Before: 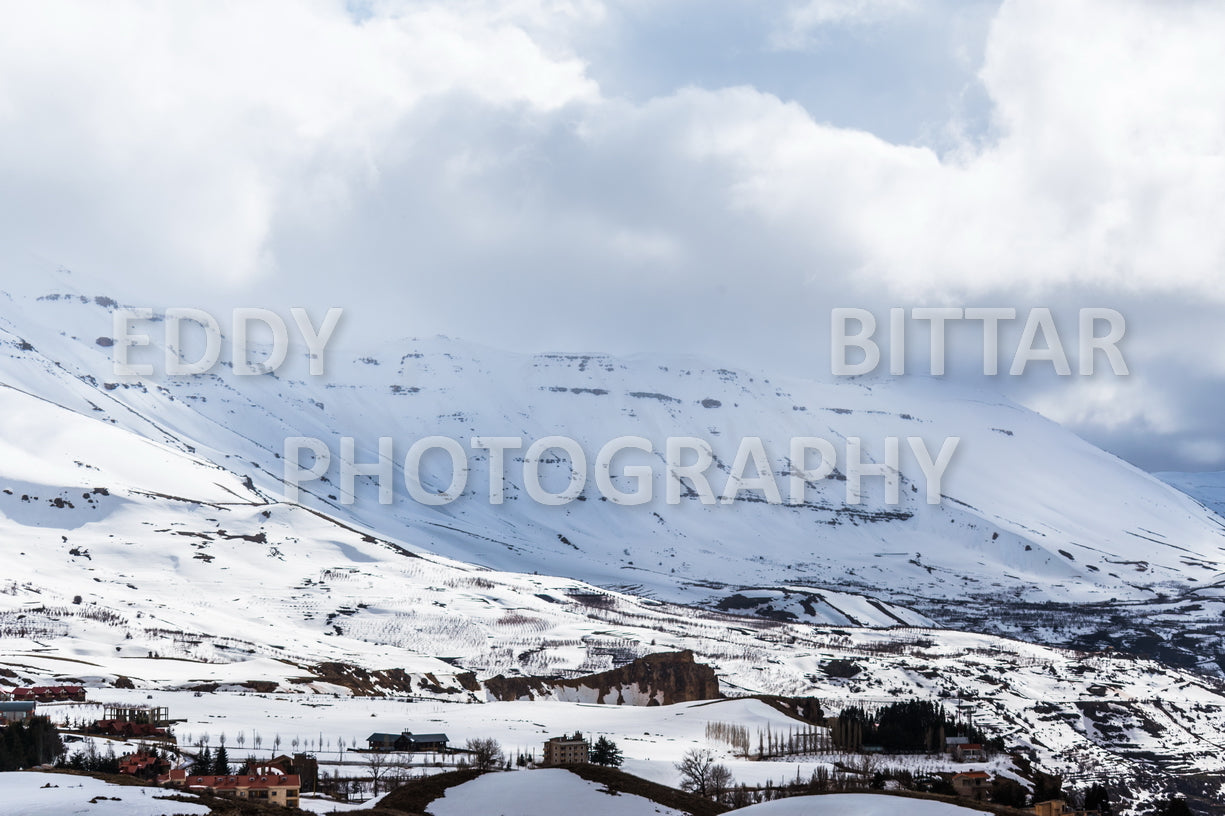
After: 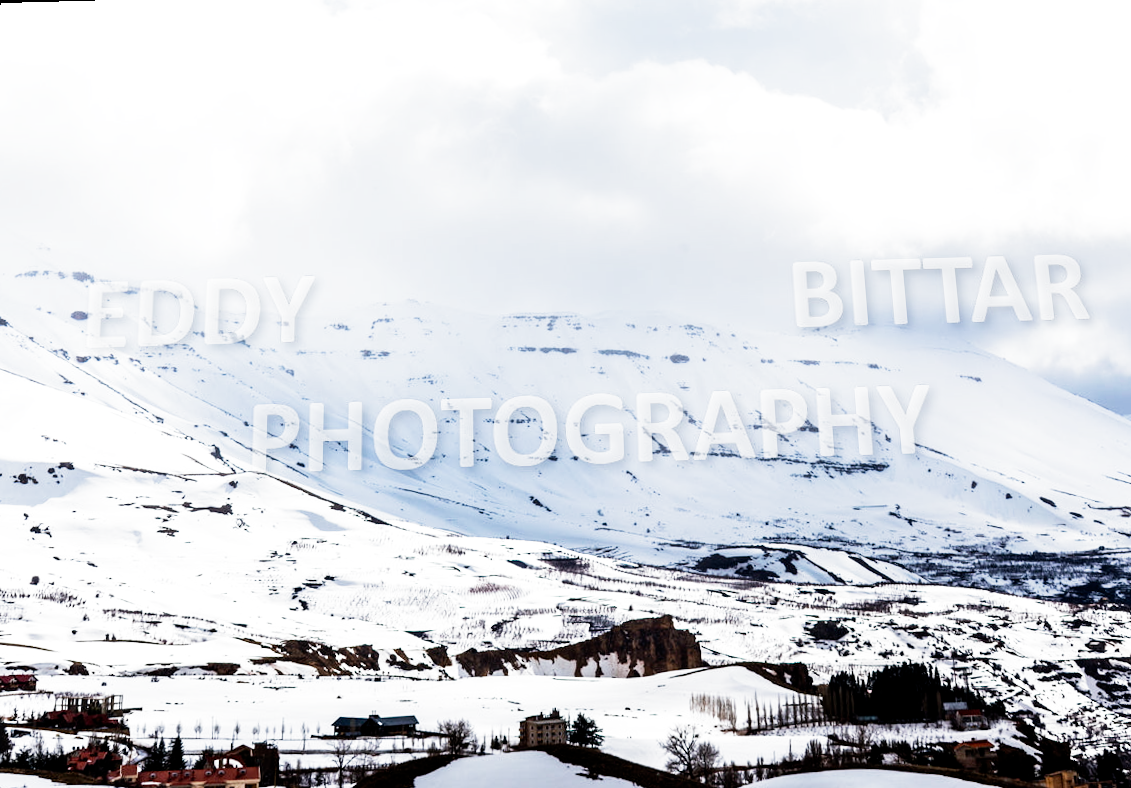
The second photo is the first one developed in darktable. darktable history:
tone equalizer: -8 EV -0.417 EV, -7 EV -0.389 EV, -6 EV -0.333 EV, -5 EV -0.222 EV, -3 EV 0.222 EV, -2 EV 0.333 EV, -1 EV 0.389 EV, +0 EV 0.417 EV, edges refinement/feathering 500, mask exposure compensation -1.57 EV, preserve details no
filmic rgb: middle gray luminance 12.74%, black relative exposure -10.13 EV, white relative exposure 3.47 EV, threshold 6 EV, target black luminance 0%, hardness 5.74, latitude 44.69%, contrast 1.221, highlights saturation mix 5%, shadows ↔ highlights balance 26.78%, add noise in highlights 0, preserve chrominance no, color science v3 (2019), use custom middle-gray values true, iterations of high-quality reconstruction 0, contrast in highlights soft, enable highlight reconstruction true
crop: top 0.05%, bottom 0.098%
rotate and perspective: rotation -1.68°, lens shift (vertical) -0.146, crop left 0.049, crop right 0.912, crop top 0.032, crop bottom 0.96
